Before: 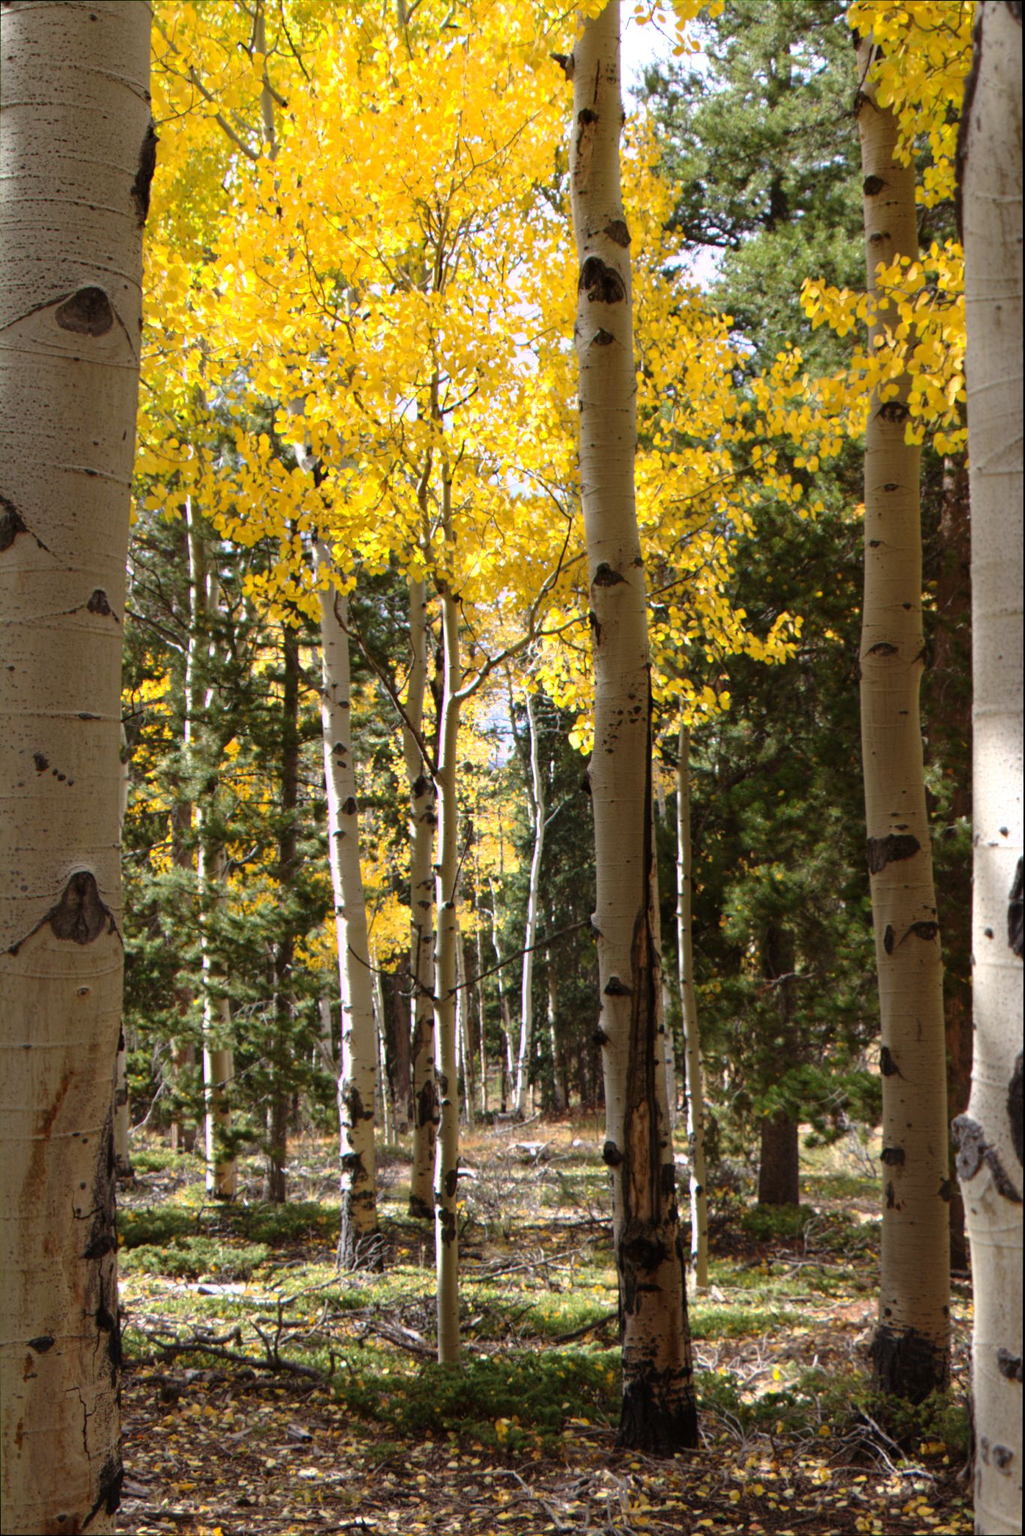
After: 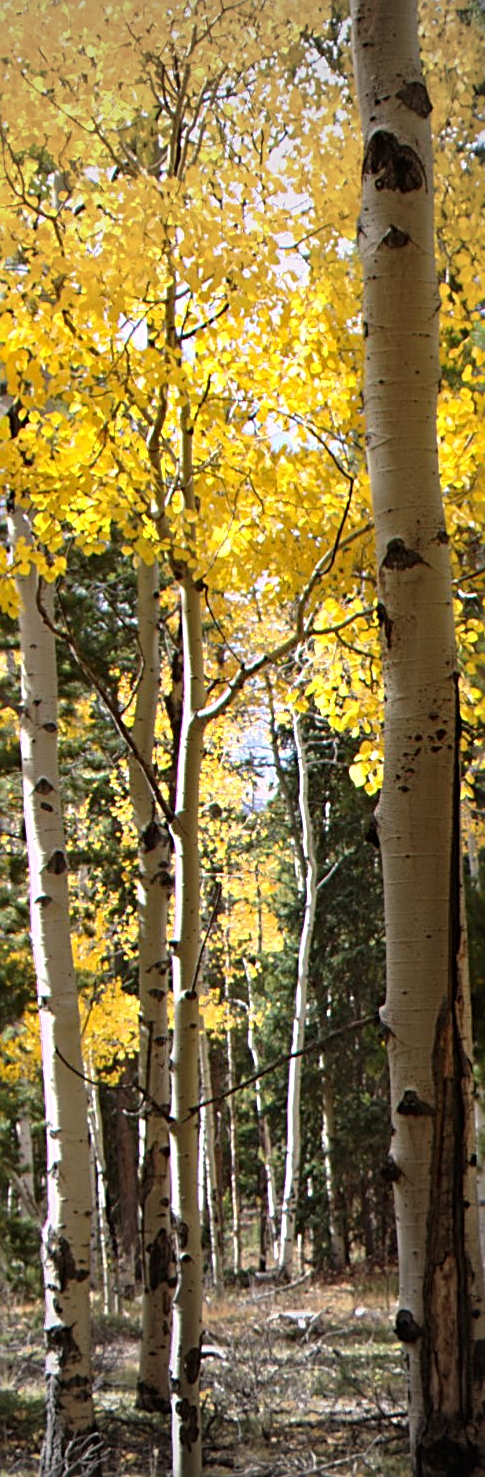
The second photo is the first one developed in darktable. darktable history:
vignetting: fall-off start 98.37%, fall-off radius 101.17%, brightness -0.484, width/height ratio 1.425, unbound false
crop and rotate: left 29.935%, top 10.378%, right 34.524%, bottom 17.467%
sharpen: radius 2.535, amount 0.618
